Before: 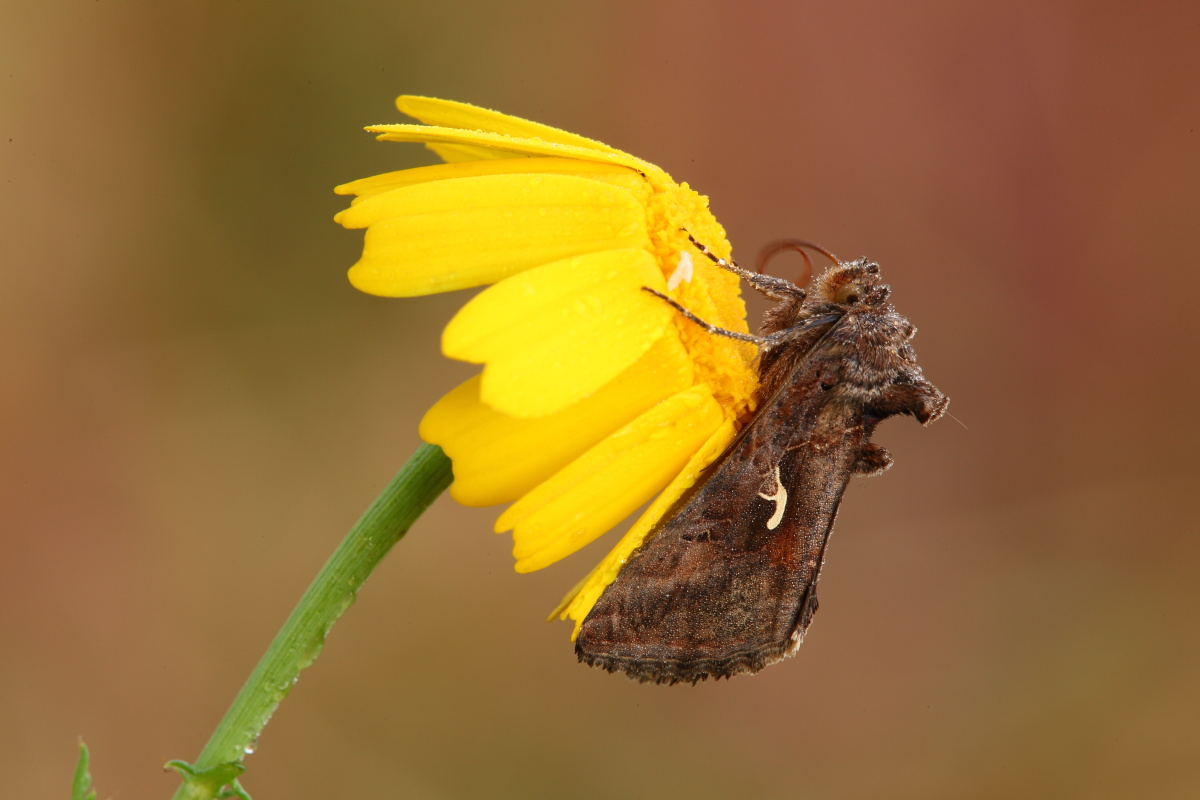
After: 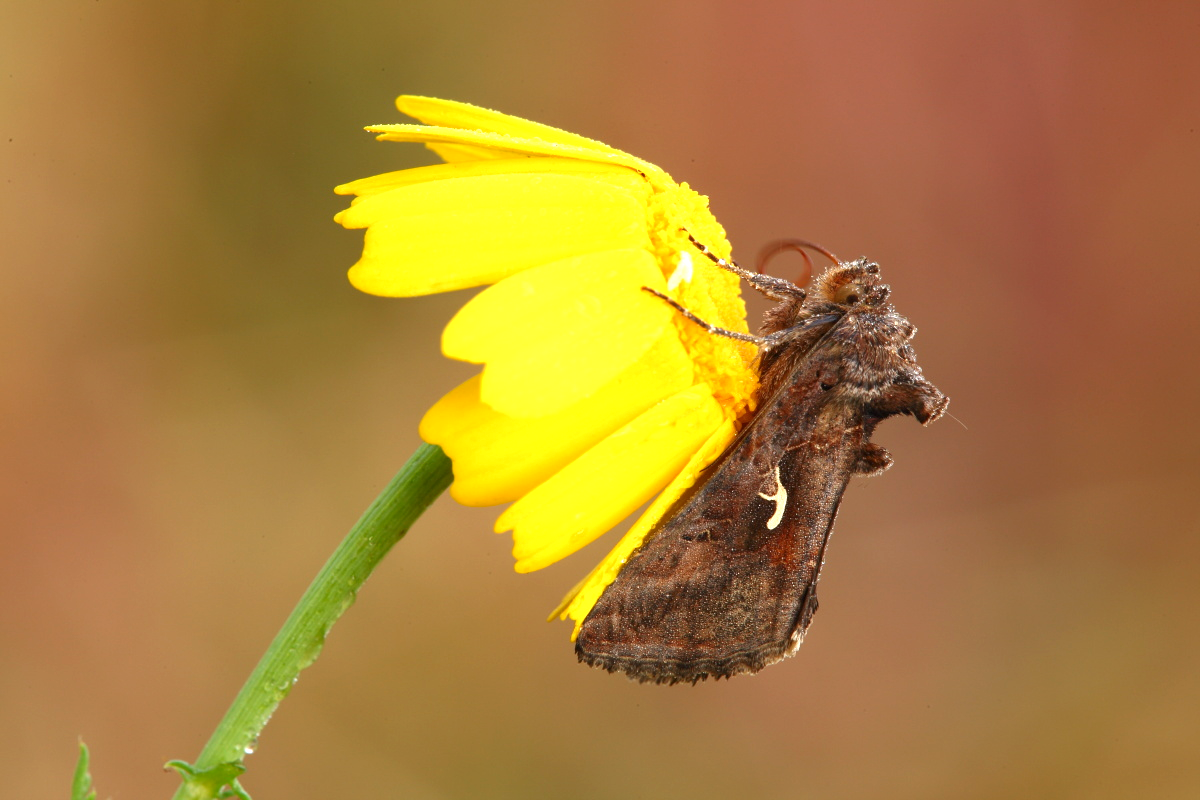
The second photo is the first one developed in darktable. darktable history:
tone curve: curves: ch0 [(0, 0) (0.915, 0.89) (1, 1)], color space Lab, independent channels, preserve colors none
exposure: black level correction 0, exposure 0.694 EV, compensate highlight preservation false
